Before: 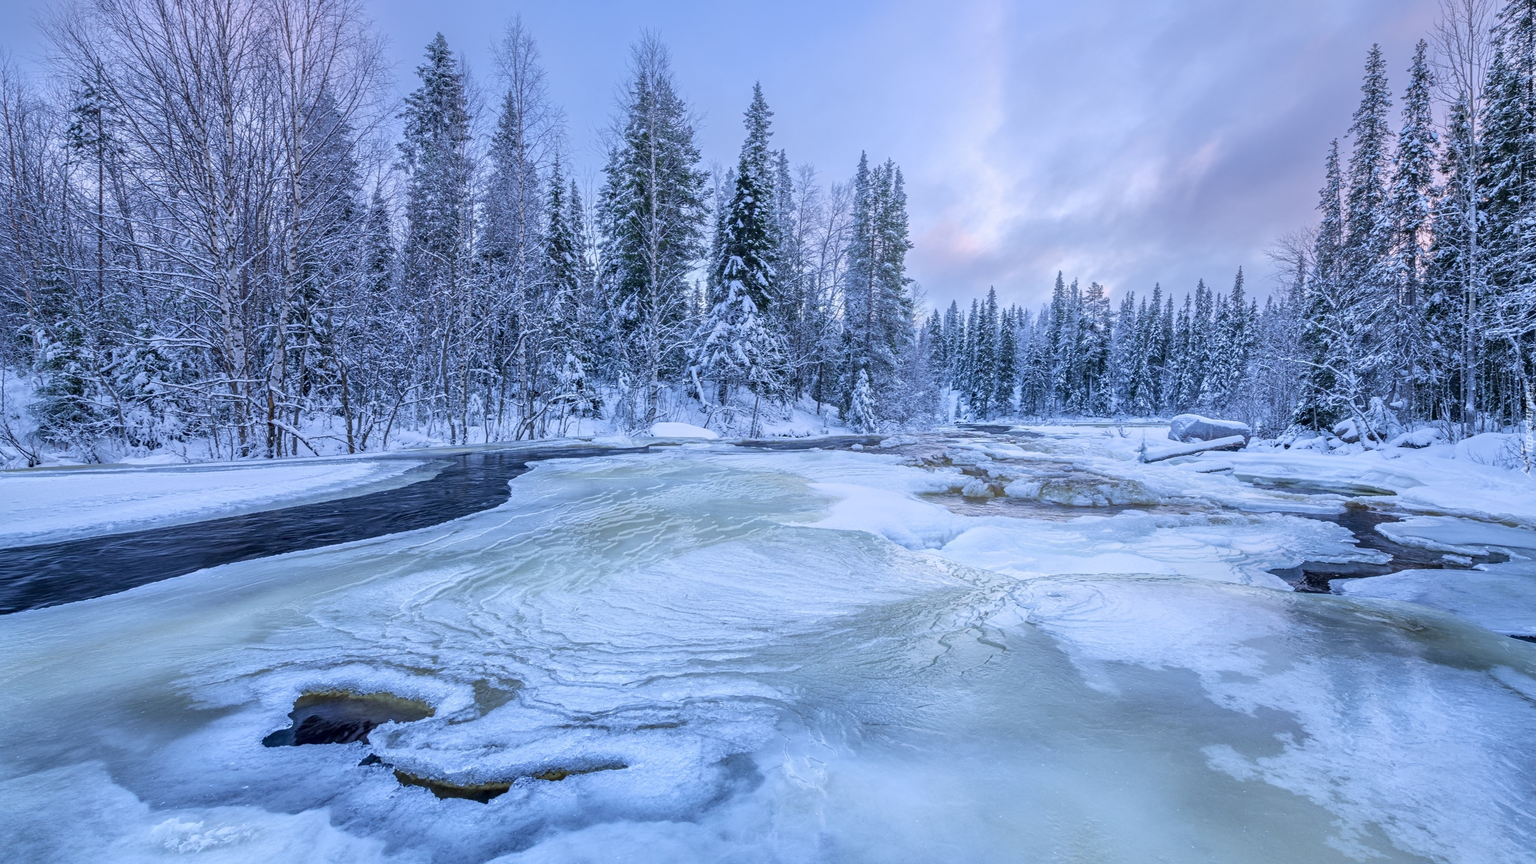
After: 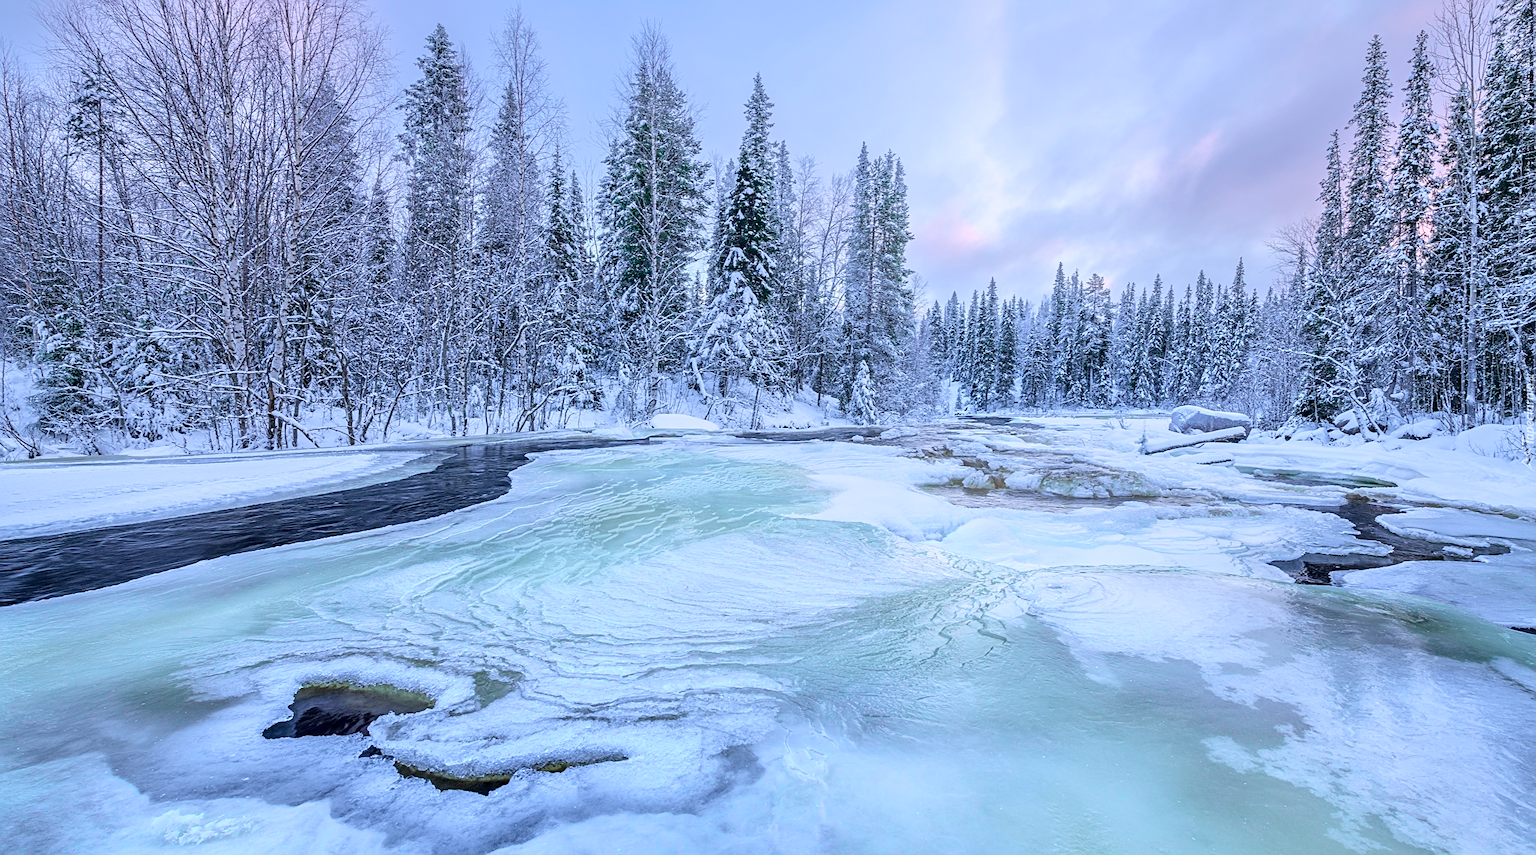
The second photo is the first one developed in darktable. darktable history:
tone curve: curves: ch0 [(0, 0) (0.051, 0.047) (0.102, 0.099) (0.228, 0.262) (0.446, 0.527) (0.695, 0.778) (0.908, 0.946) (1, 1)]; ch1 [(0, 0) (0.339, 0.298) (0.402, 0.363) (0.453, 0.413) (0.485, 0.469) (0.494, 0.493) (0.504, 0.501) (0.525, 0.533) (0.563, 0.591) (0.597, 0.631) (1, 1)]; ch2 [(0, 0) (0.48, 0.48) (0.504, 0.5) (0.539, 0.554) (0.59, 0.628) (0.642, 0.682) (0.824, 0.815) (1, 1)], color space Lab, independent channels, preserve colors none
sharpen: on, module defaults
crop: top 1.049%, right 0.001%
